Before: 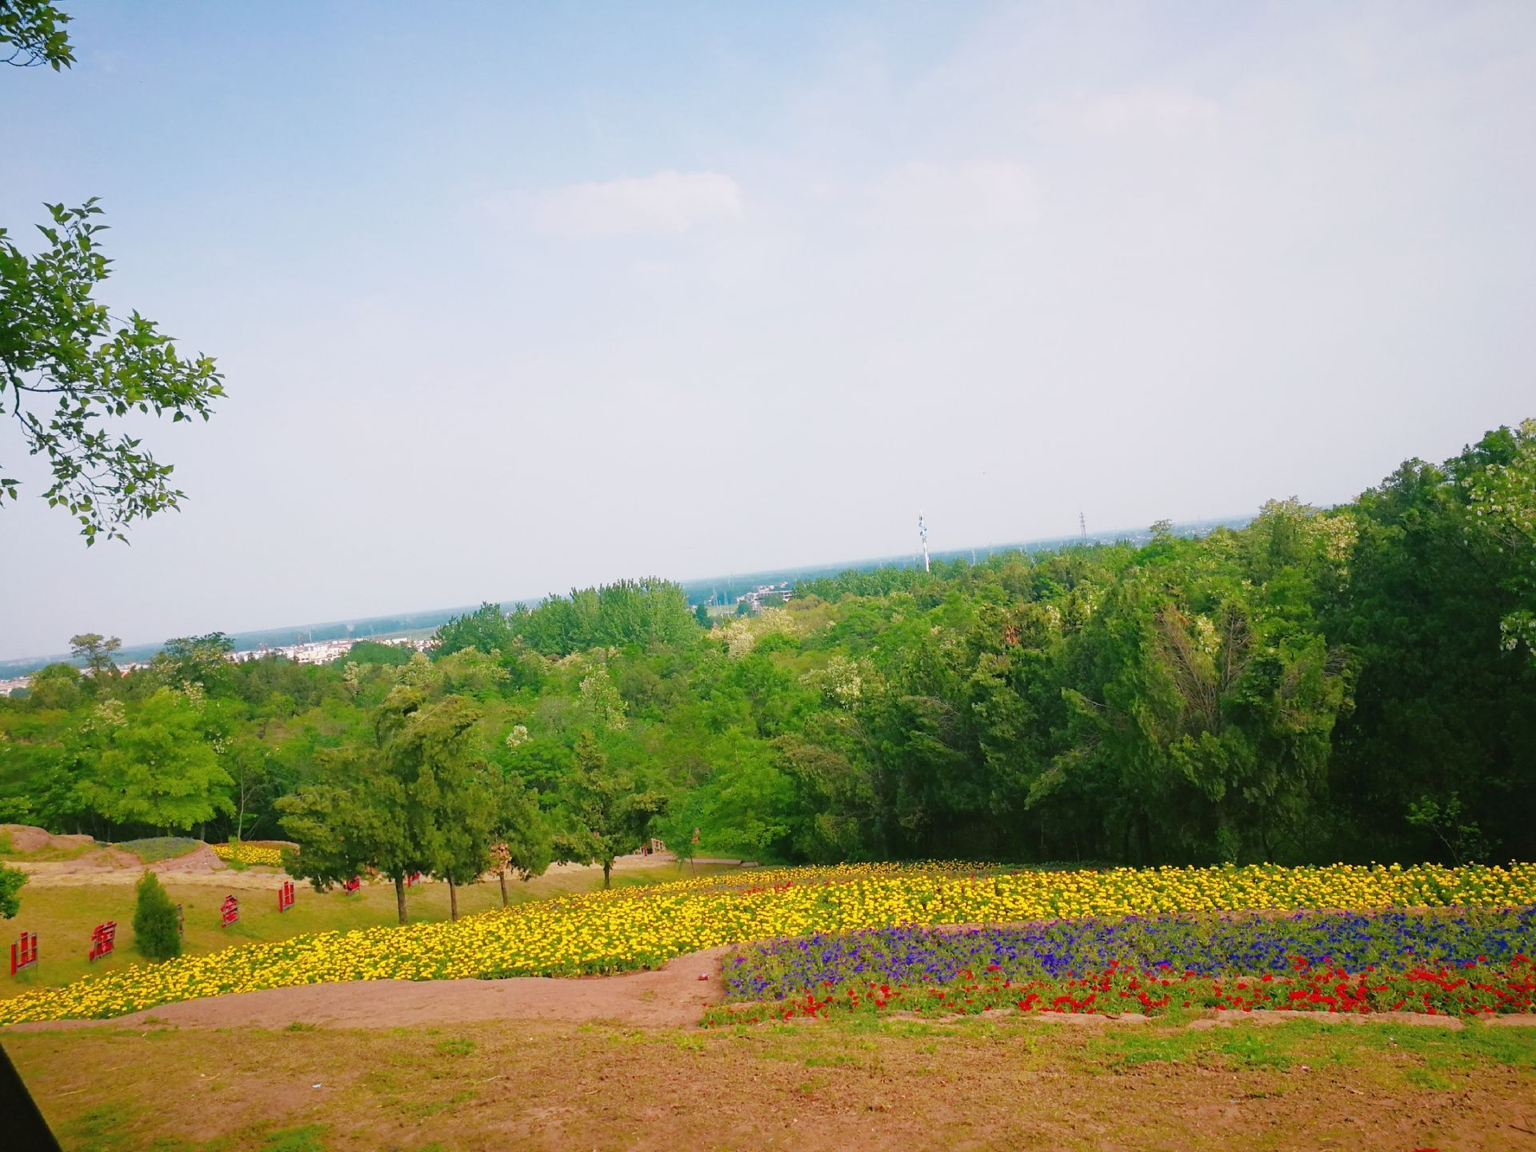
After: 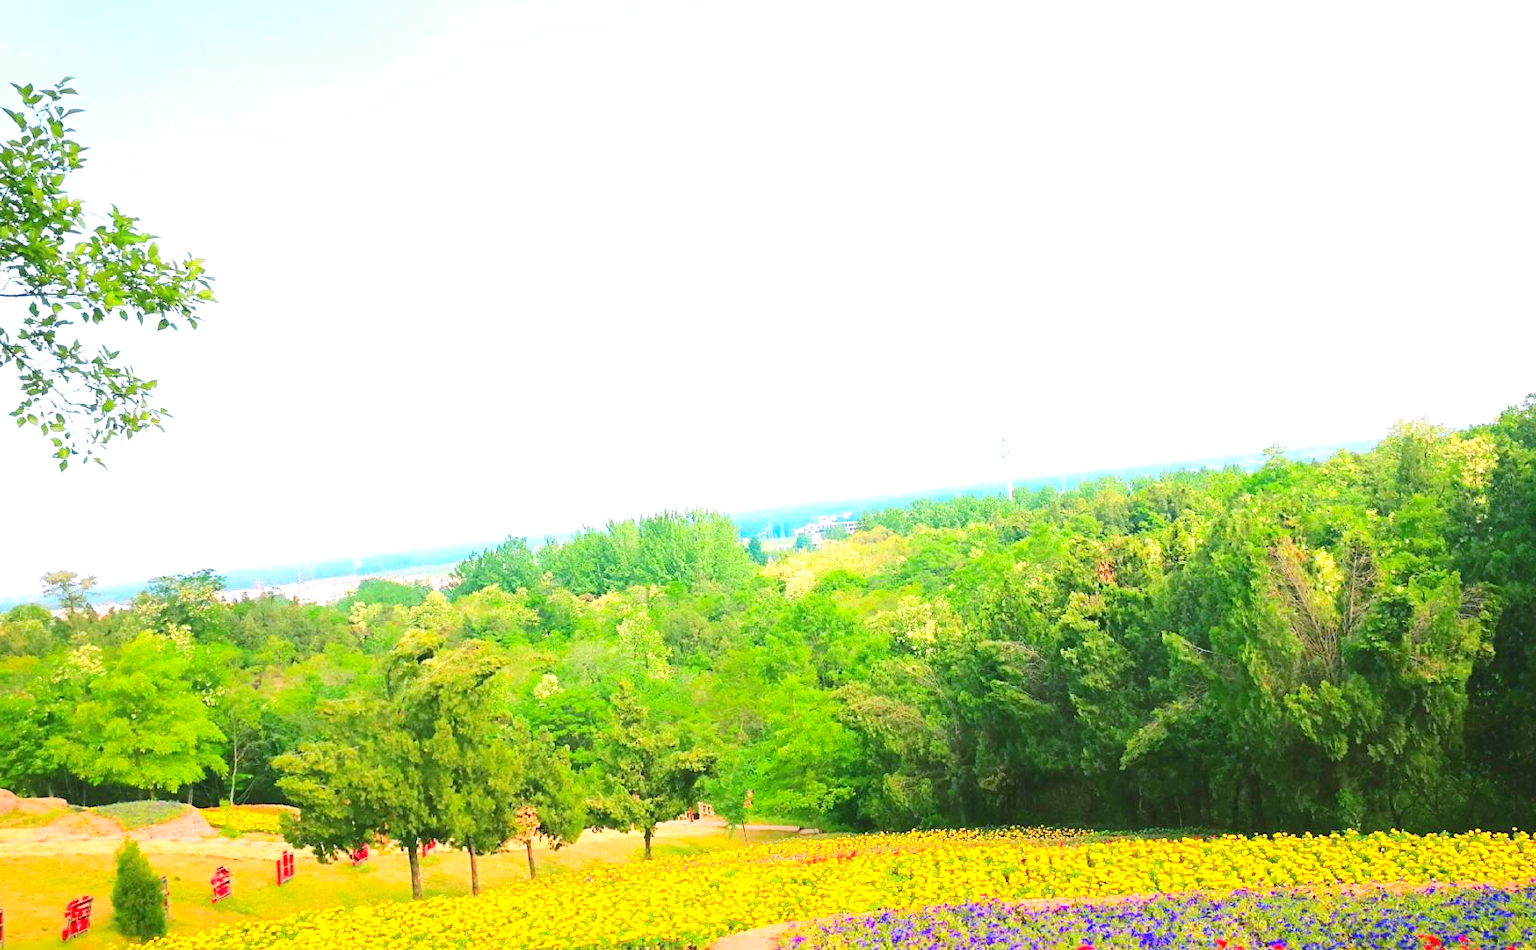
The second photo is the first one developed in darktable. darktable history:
contrast brightness saturation: contrast 0.201, brightness 0.164, saturation 0.219
crop and rotate: left 2.276%, top 11.282%, right 9.334%, bottom 15.753%
exposure: exposure 1.136 EV, compensate highlight preservation false
